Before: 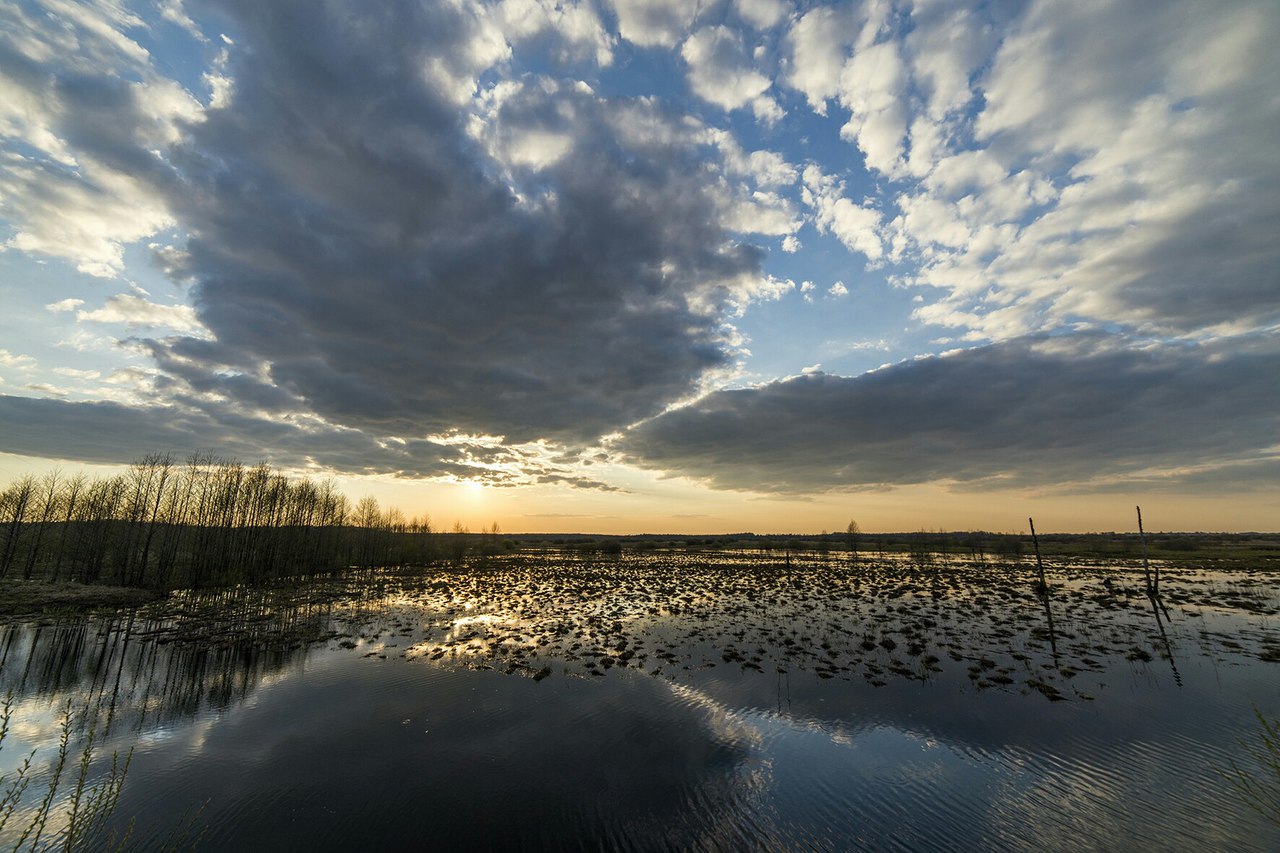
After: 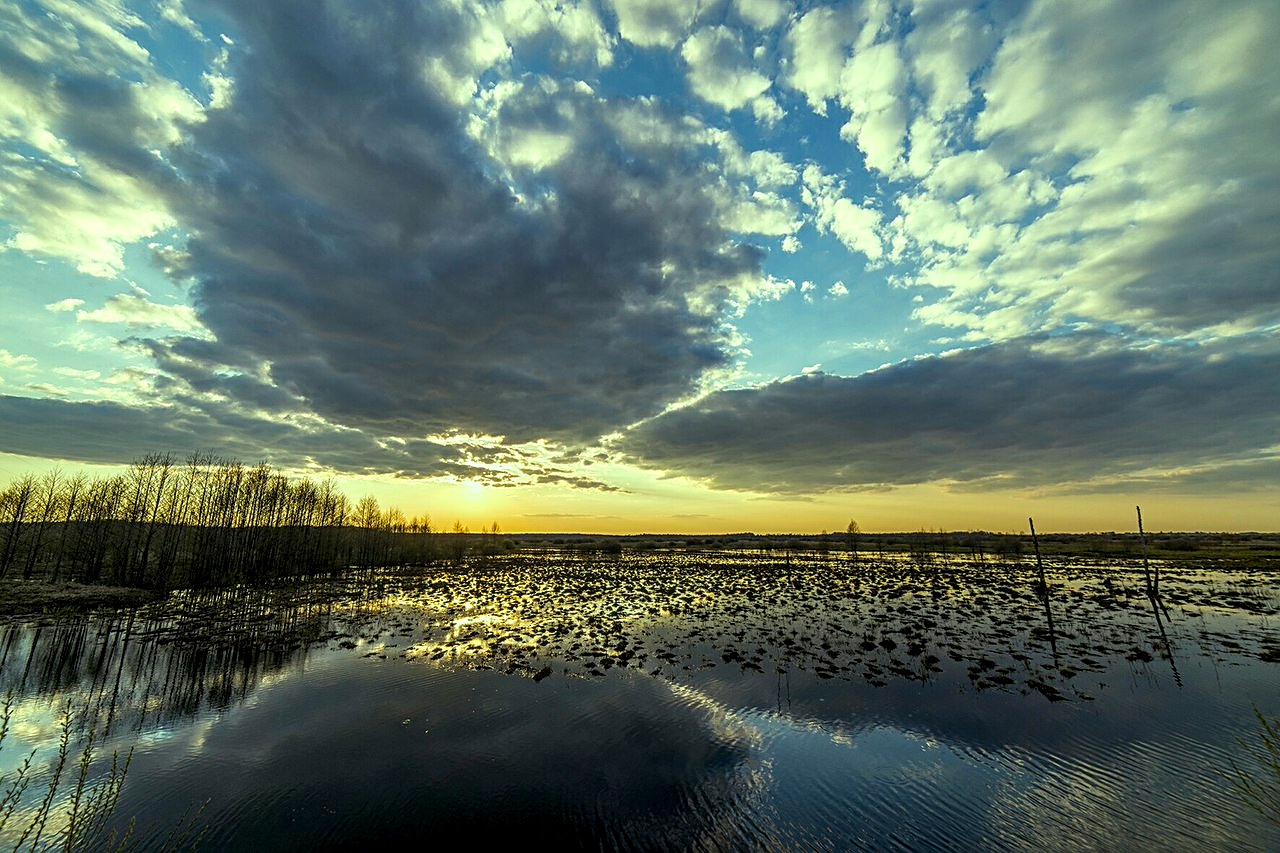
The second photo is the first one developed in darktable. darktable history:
local contrast: on, module defaults
sharpen: on, module defaults
color balance rgb: highlights gain › luminance 15.235%, highlights gain › chroma 7.03%, highlights gain › hue 123°, global offset › luminance -0.486%, perceptual saturation grading › global saturation 14.76%, global vibrance 20%
